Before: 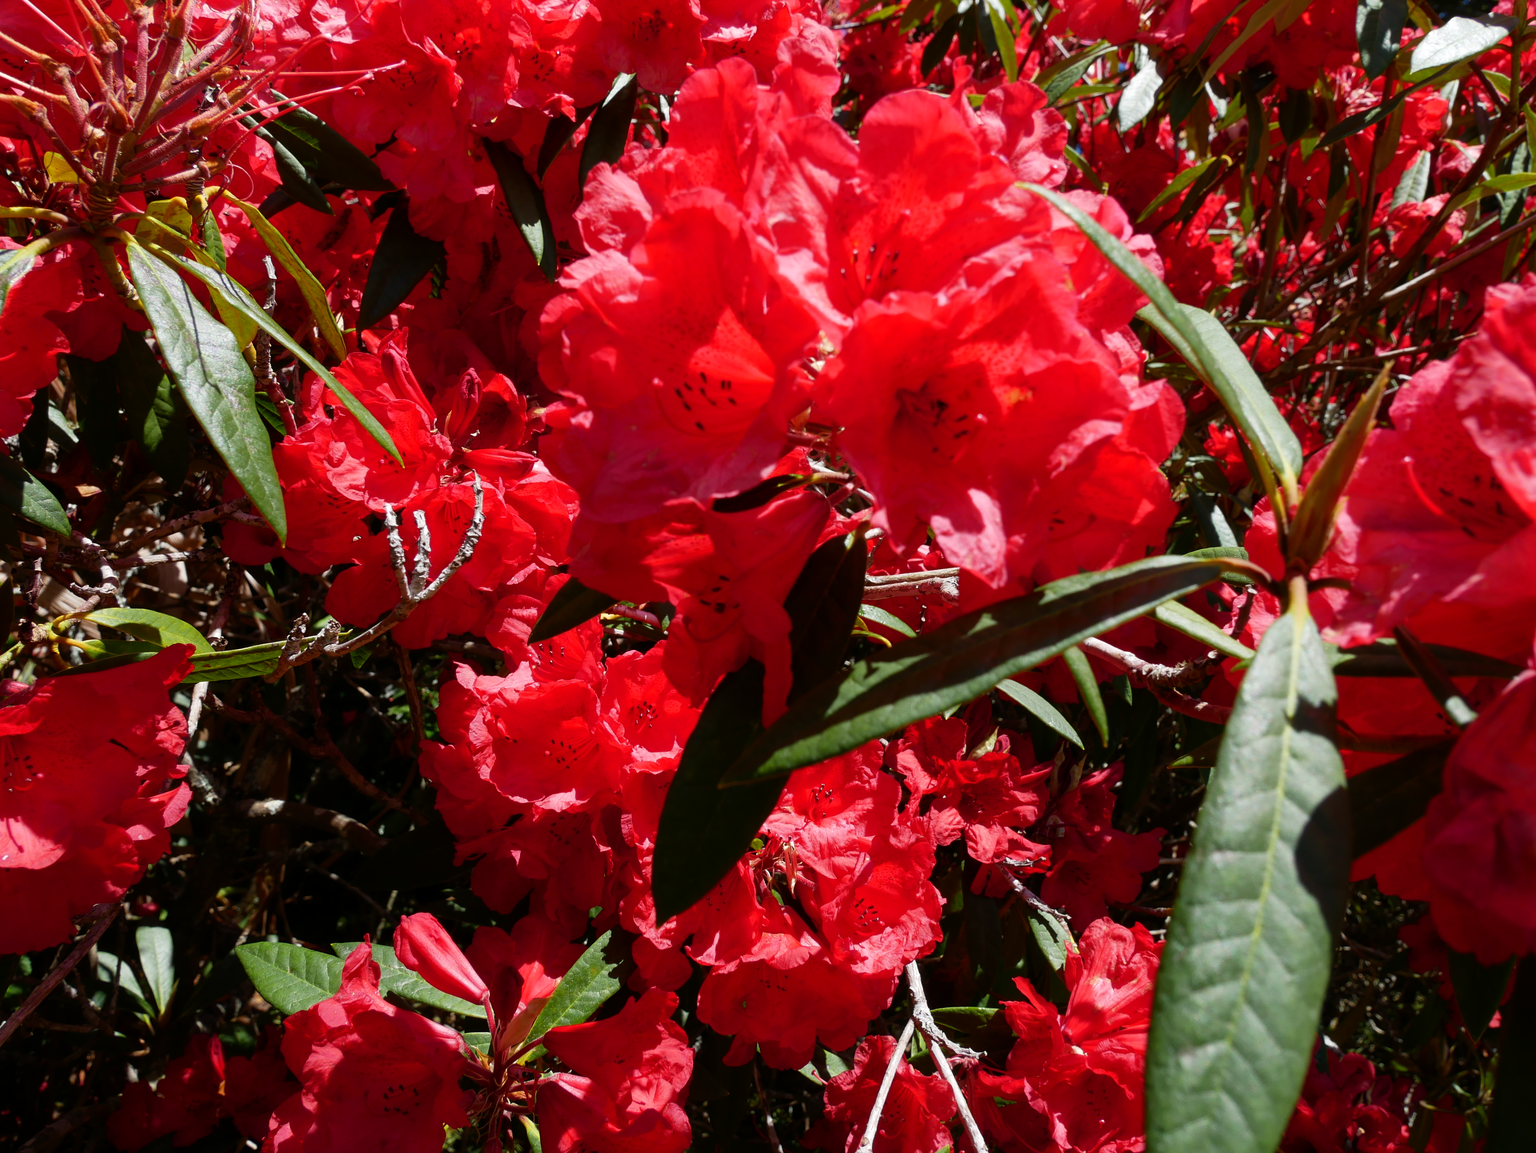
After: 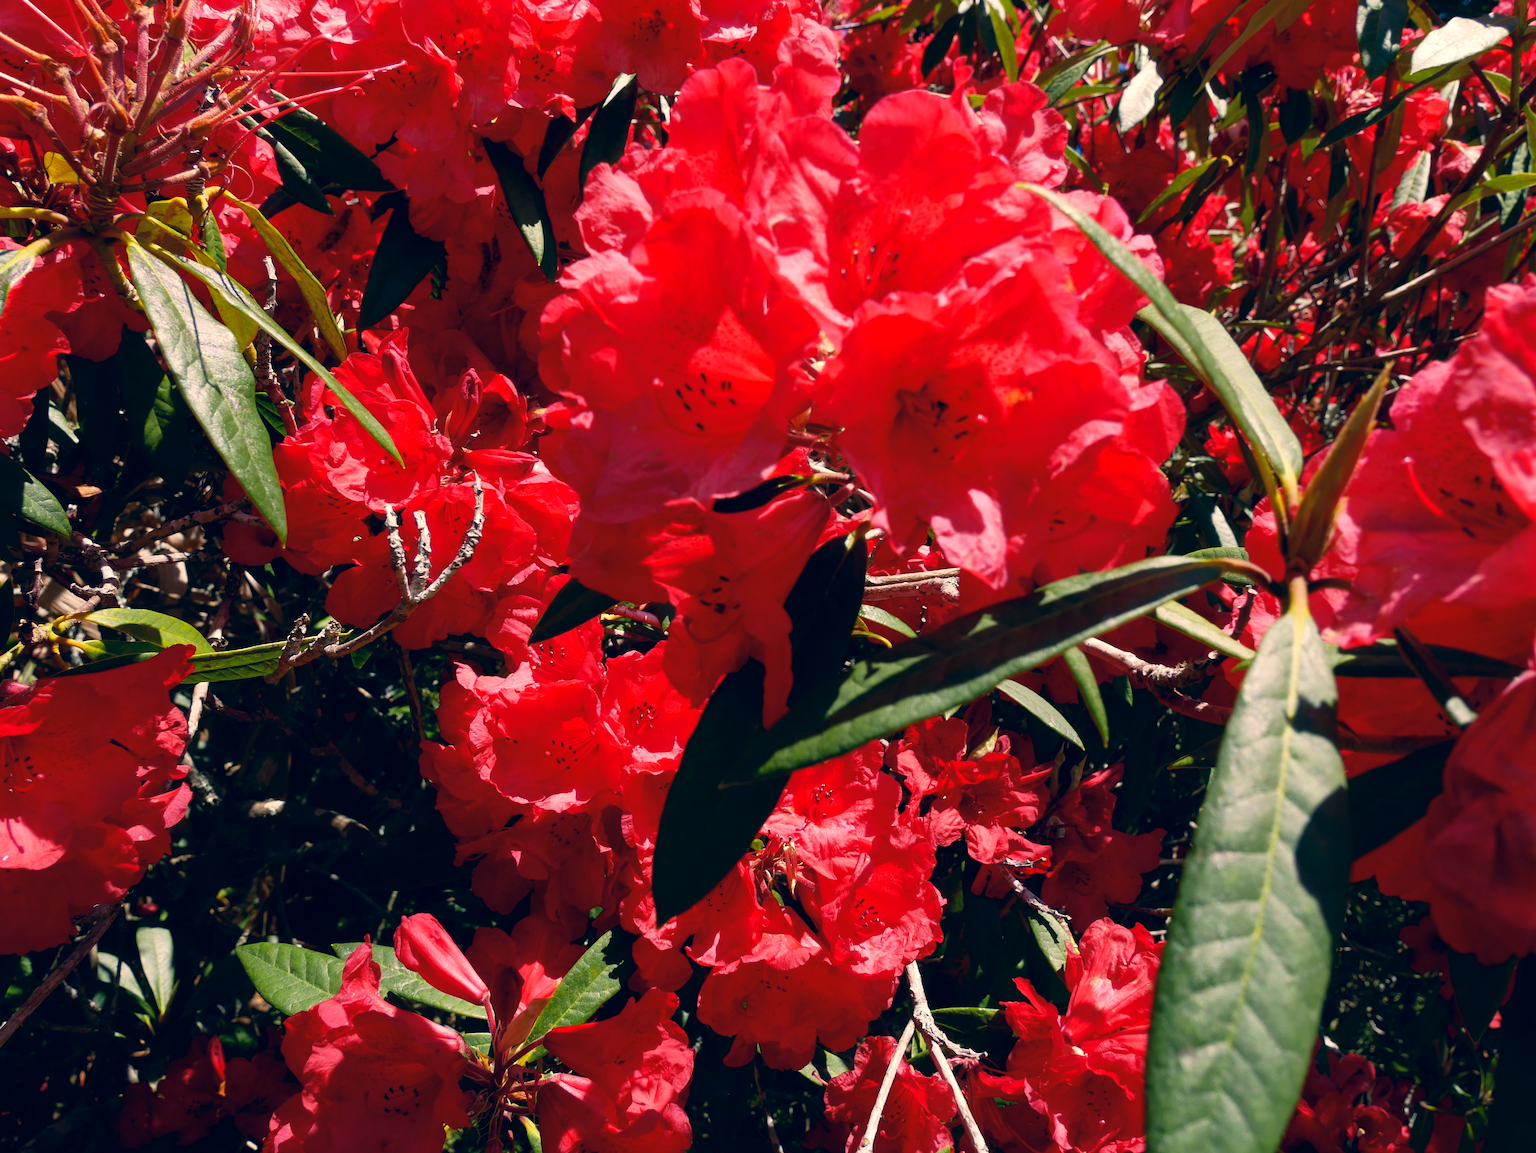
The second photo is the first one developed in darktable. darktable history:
exposure: black level correction 0.001, exposure 0.142 EV, compensate exposure bias true, compensate highlight preservation false
color correction: highlights a* 10.26, highlights b* 14.75, shadows a* -10.03, shadows b* -15.03
